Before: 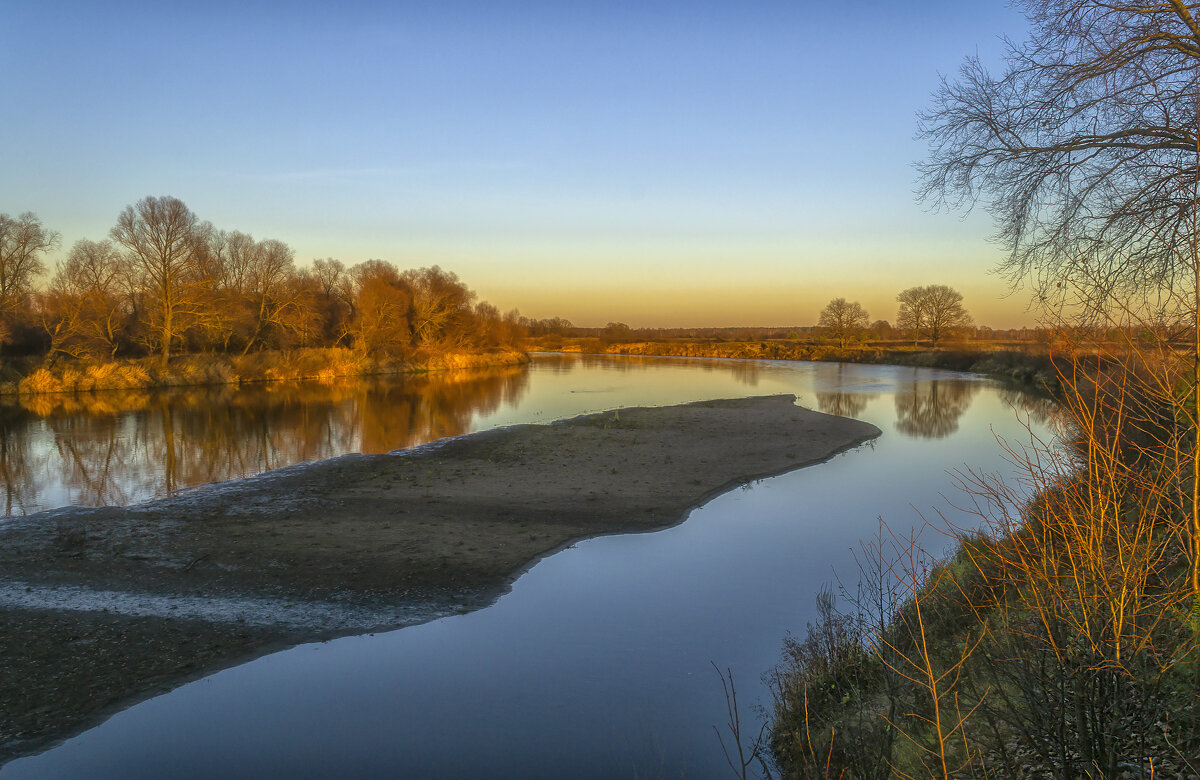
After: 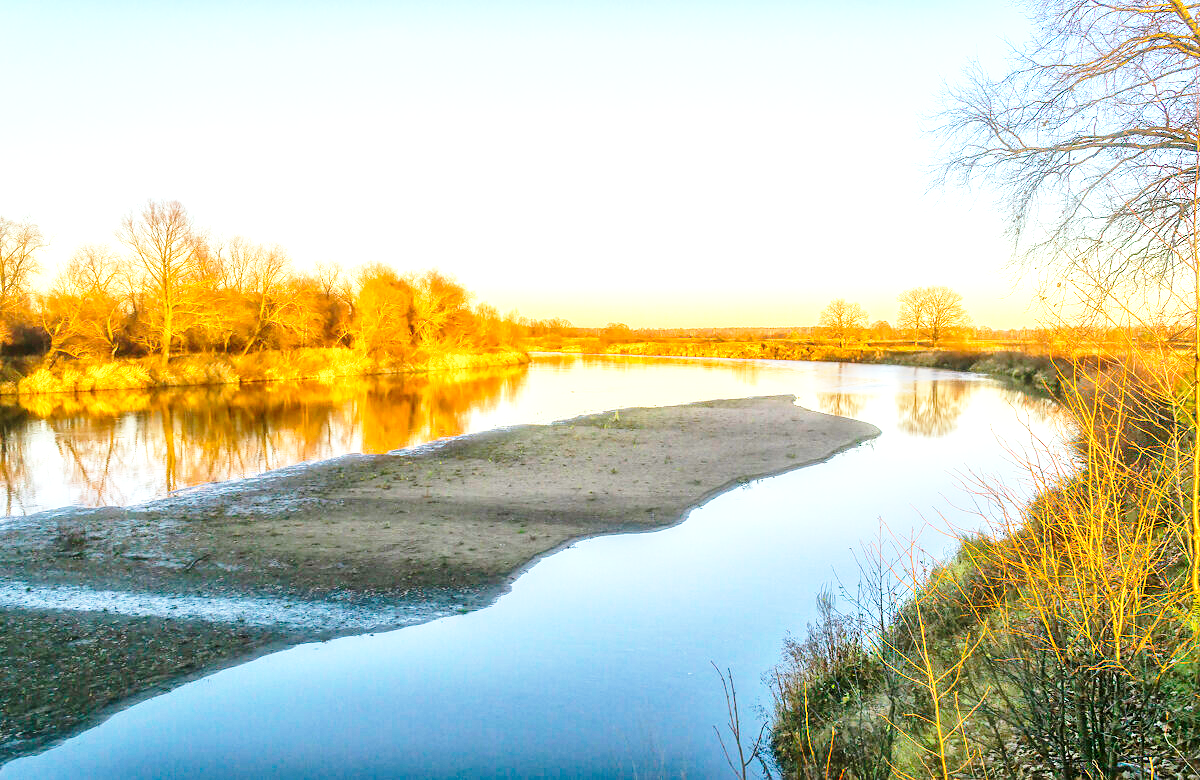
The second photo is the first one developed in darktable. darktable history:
base curve: curves: ch0 [(0, 0) (0.028, 0.03) (0.121, 0.232) (0.46, 0.748) (0.859, 0.968) (1, 1)], preserve colors none
exposure: black level correction 0.001, exposure 1.816 EV, compensate highlight preservation false
